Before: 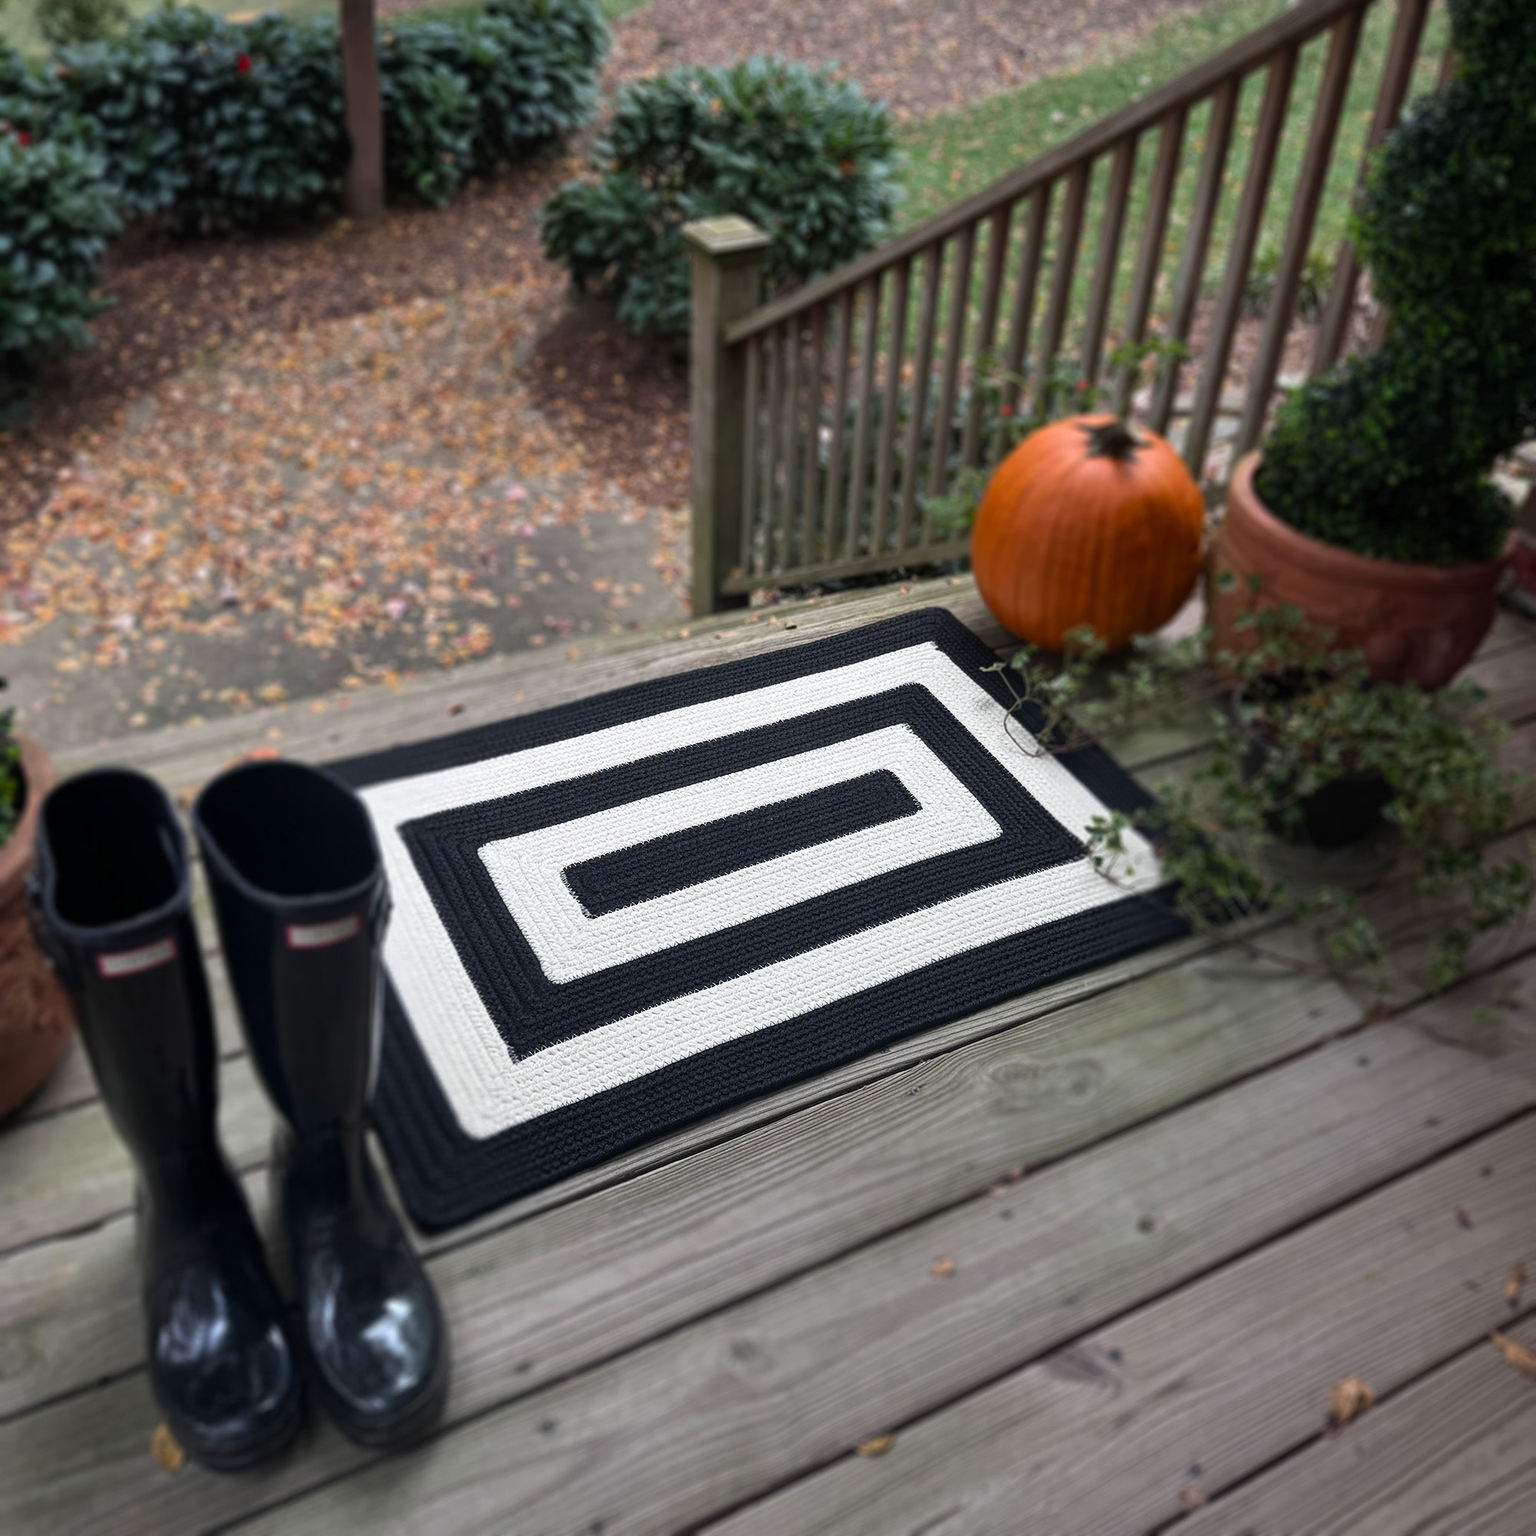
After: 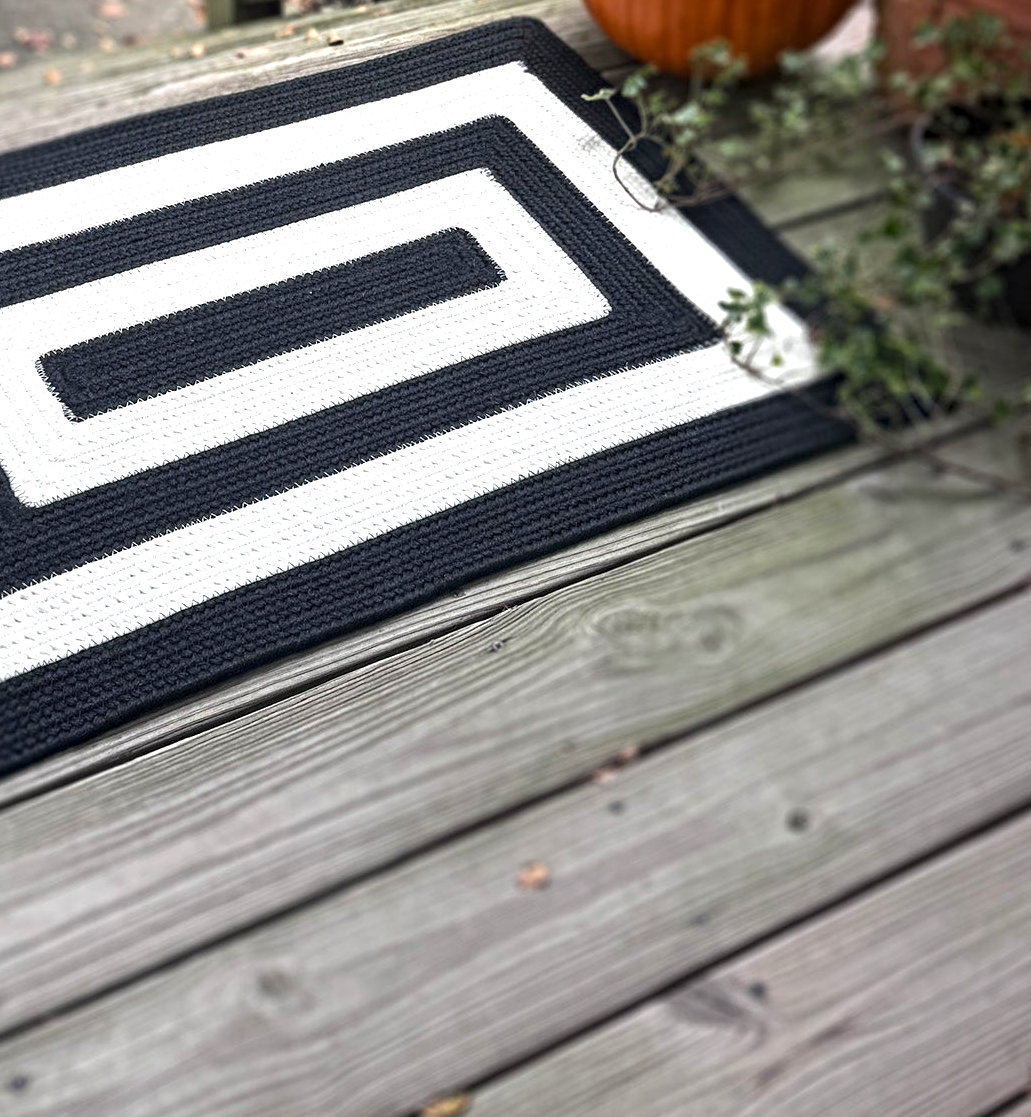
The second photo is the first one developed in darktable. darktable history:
crop: left 34.723%, top 38.75%, right 13.723%, bottom 5.375%
contrast equalizer: octaves 7, y [[0.5, 0.5, 0.501, 0.63, 0.504, 0.5], [0.5 ×6], [0.5 ×6], [0 ×6], [0 ×6]]
exposure: exposure 0.7 EV, compensate exposure bias true, compensate highlight preservation false
